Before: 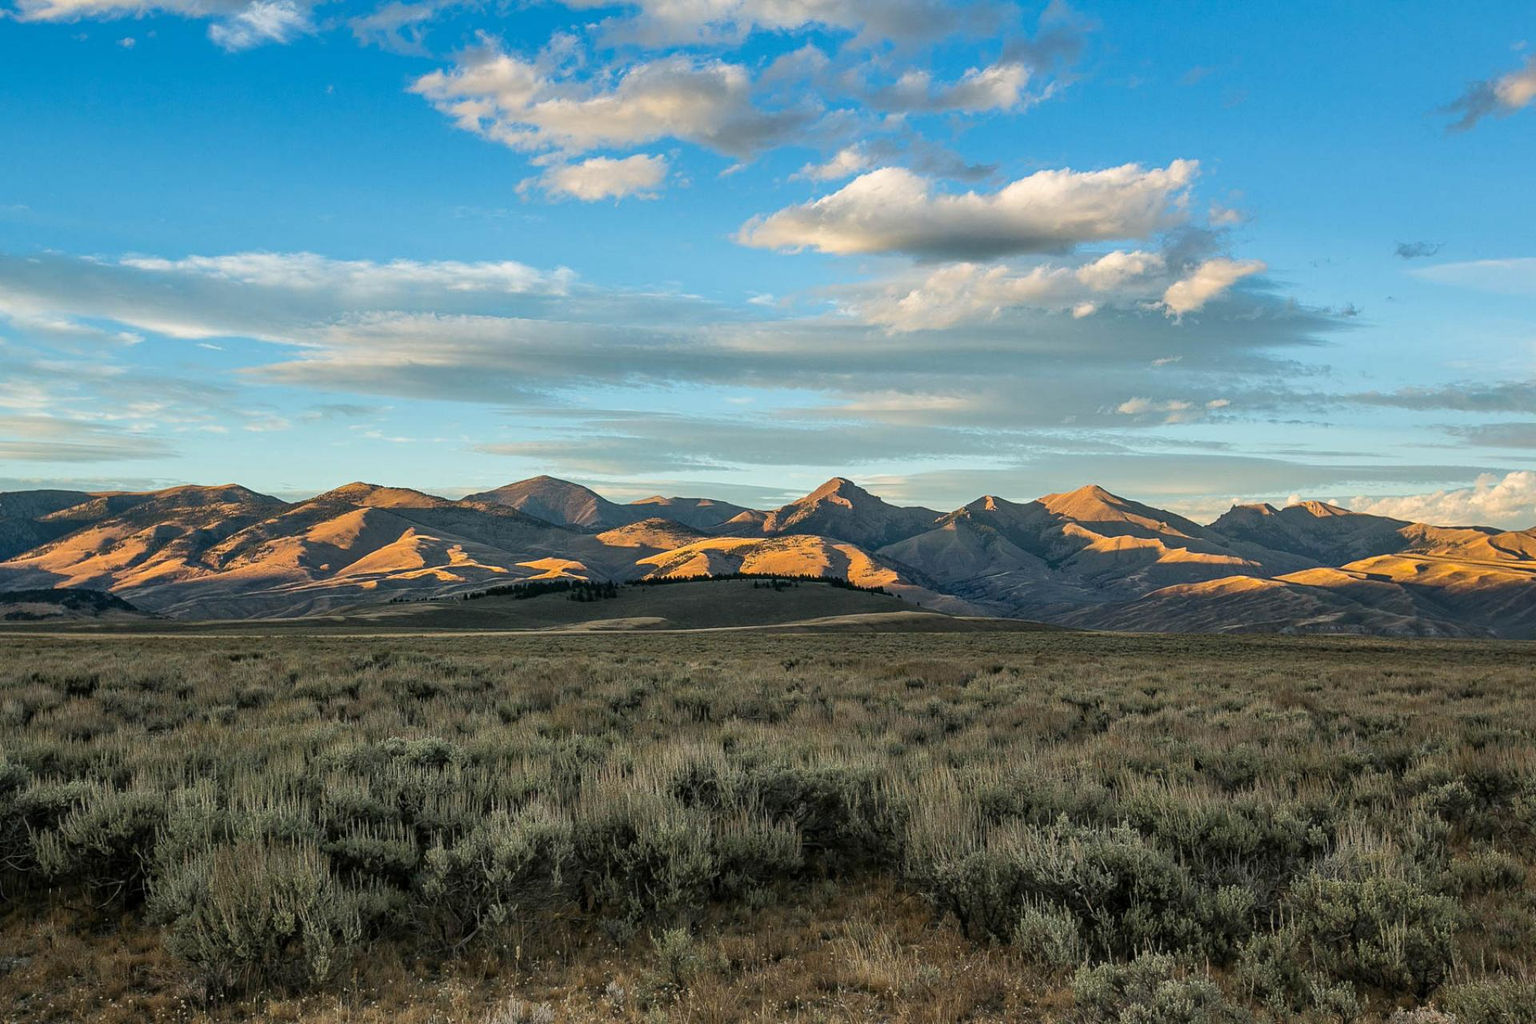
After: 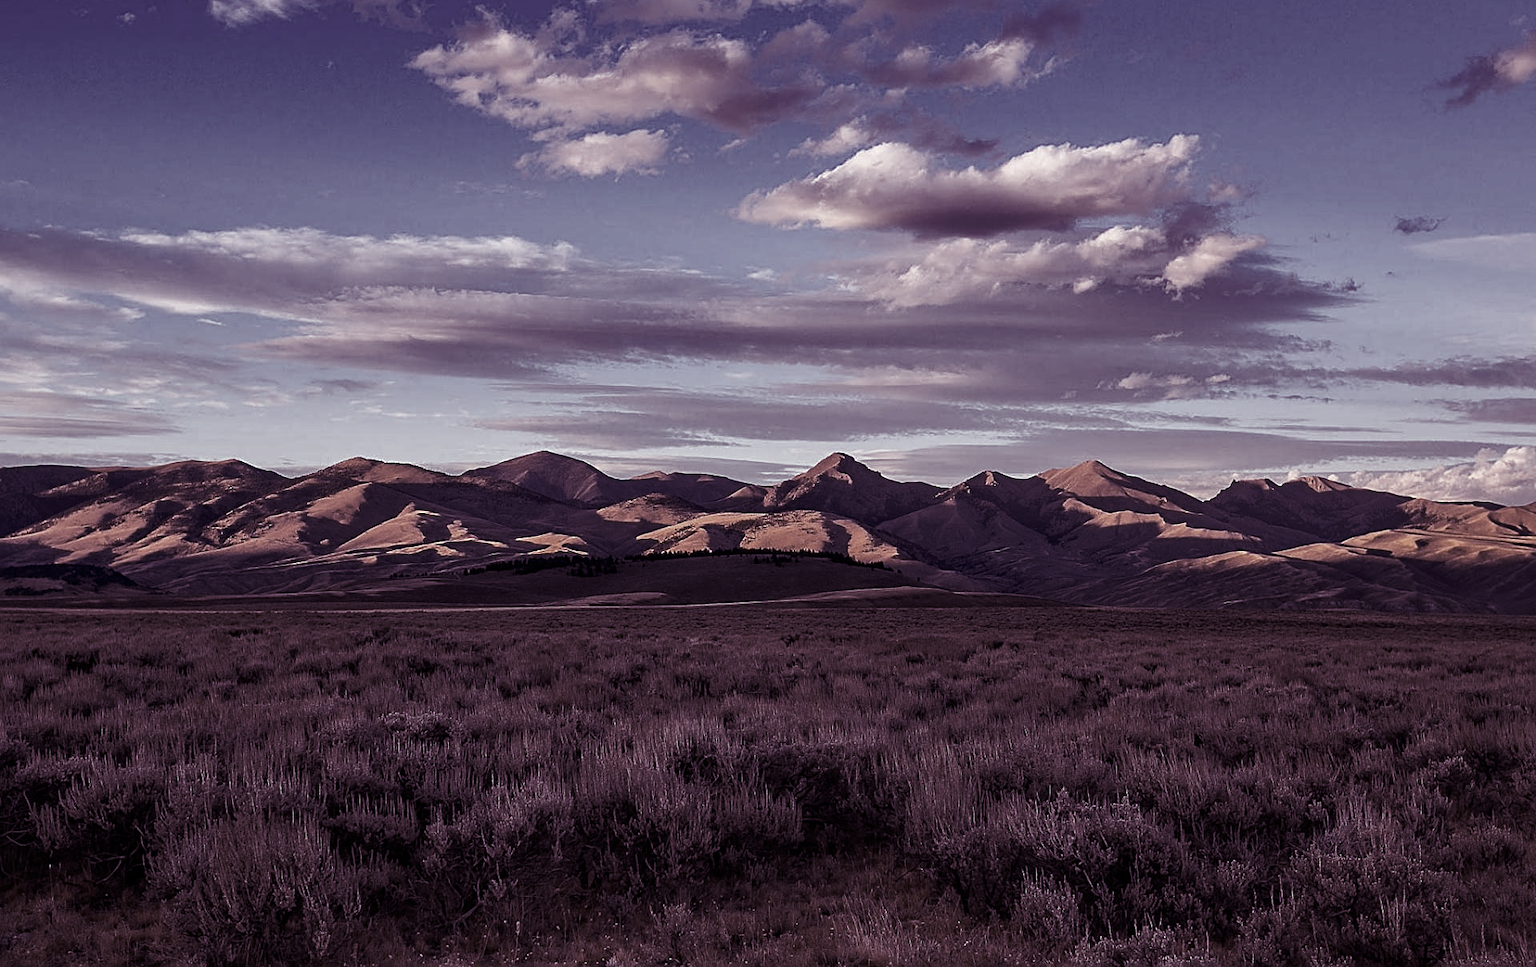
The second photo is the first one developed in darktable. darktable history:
sharpen: on, module defaults
color zones: curves: ch1 [(0, 0.153) (0.143, 0.15) (0.286, 0.151) (0.429, 0.152) (0.571, 0.152) (0.714, 0.151) (0.857, 0.151) (1, 0.153)]
color balance: mode lift, gamma, gain (sRGB), lift [1, 1, 0.101, 1]
crop and rotate: top 2.479%, bottom 3.018%
